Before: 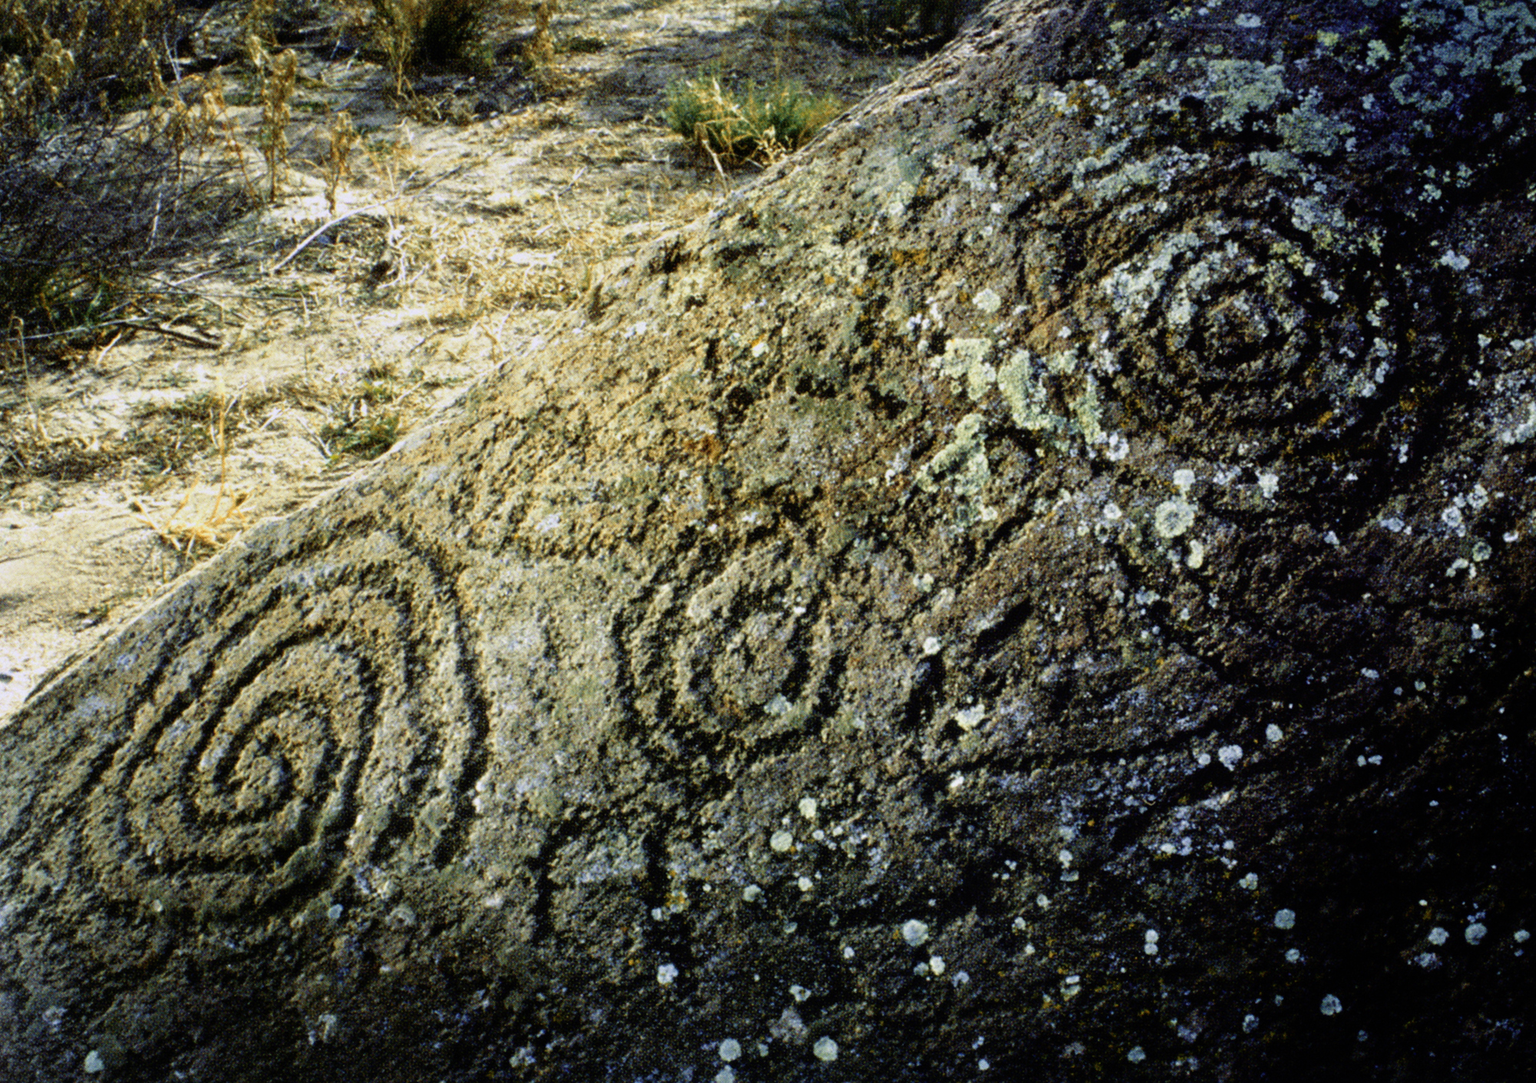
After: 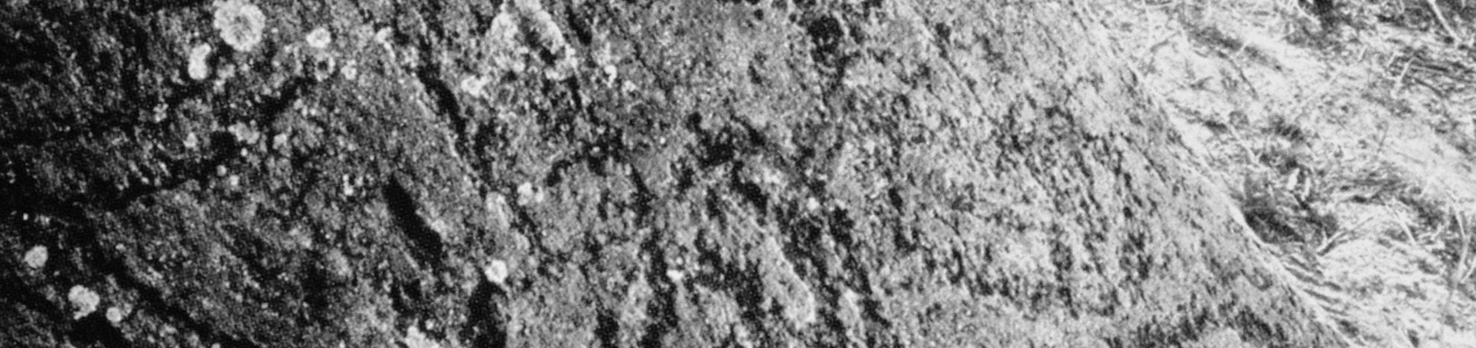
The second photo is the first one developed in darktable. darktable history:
monochrome: on, module defaults
crop and rotate: angle 16.12°, top 30.835%, bottom 35.653%
white balance: red 0.974, blue 1.044
